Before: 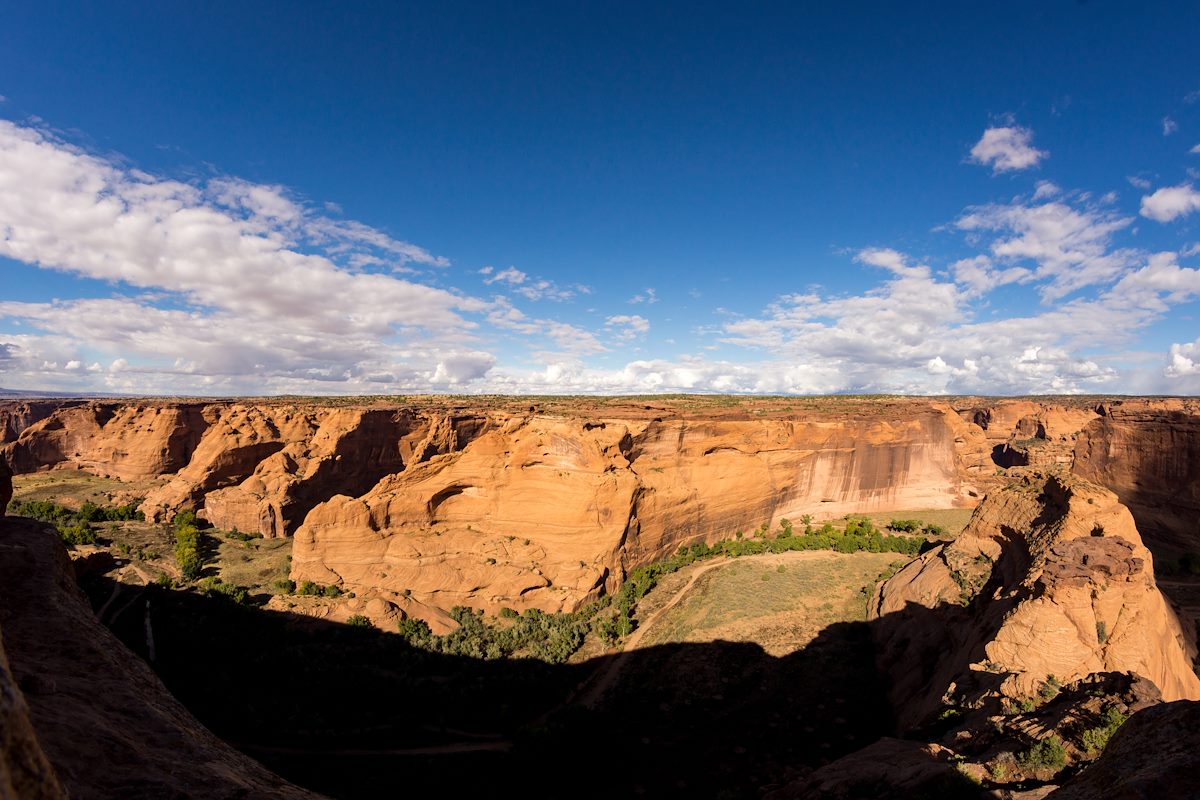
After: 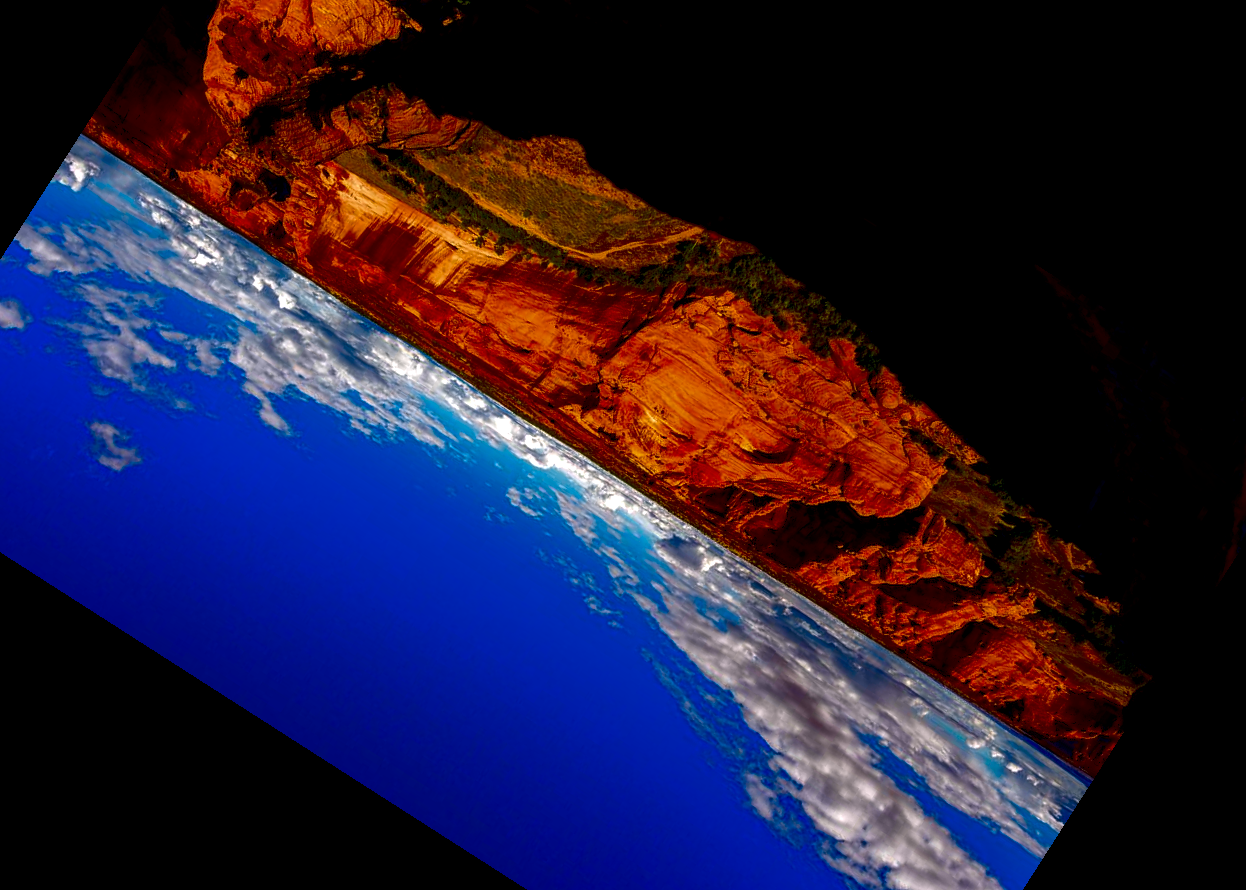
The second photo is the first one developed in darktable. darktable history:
contrast brightness saturation: brightness -0.988, saturation 0.996
local contrast: highlights 21%, shadows 70%, detail 170%
color balance rgb: power › luminance -7.811%, power › chroma 1.105%, power › hue 215.47°, perceptual saturation grading › global saturation 20%, perceptual saturation grading › highlights -14.047%, perceptual saturation grading › shadows 50.169%, perceptual brilliance grading › global brilliance 1.38%, perceptual brilliance grading › highlights -3.887%
crop and rotate: angle 147.36°, left 9.174%, top 15.644%, right 4.374%, bottom 16.973%
haze removal: compatibility mode true, adaptive false
